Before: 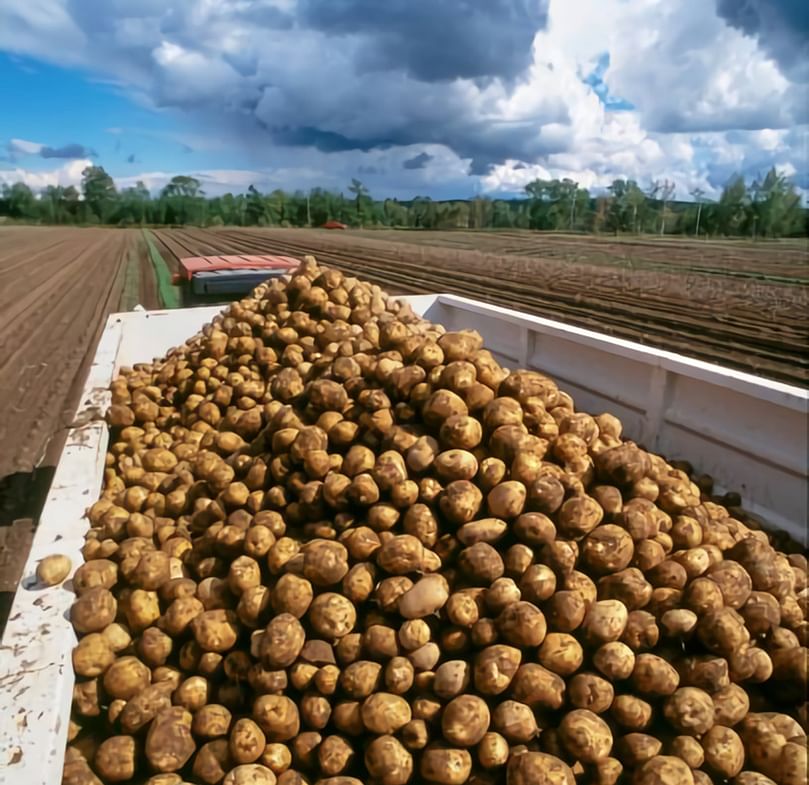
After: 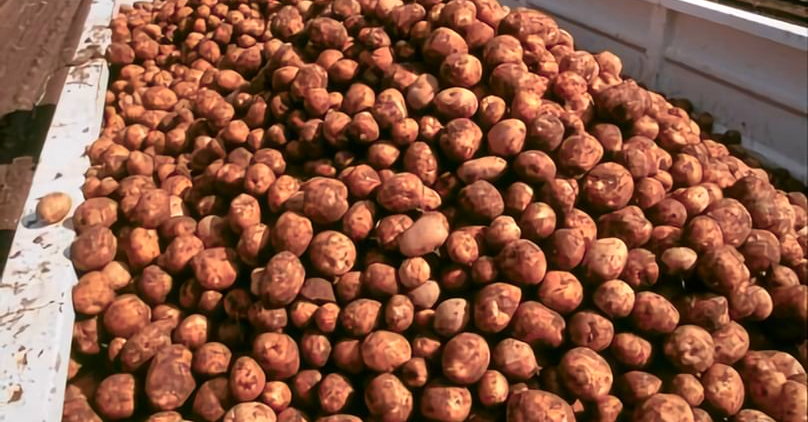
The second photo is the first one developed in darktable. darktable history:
color zones: curves: ch1 [(0.24, 0.634) (0.75, 0.5)]; ch2 [(0.253, 0.437) (0.745, 0.491)], mix 102.12%
color balance: input saturation 80.07%
white balance: red 1.009, blue 1.027
crop and rotate: top 46.237%
